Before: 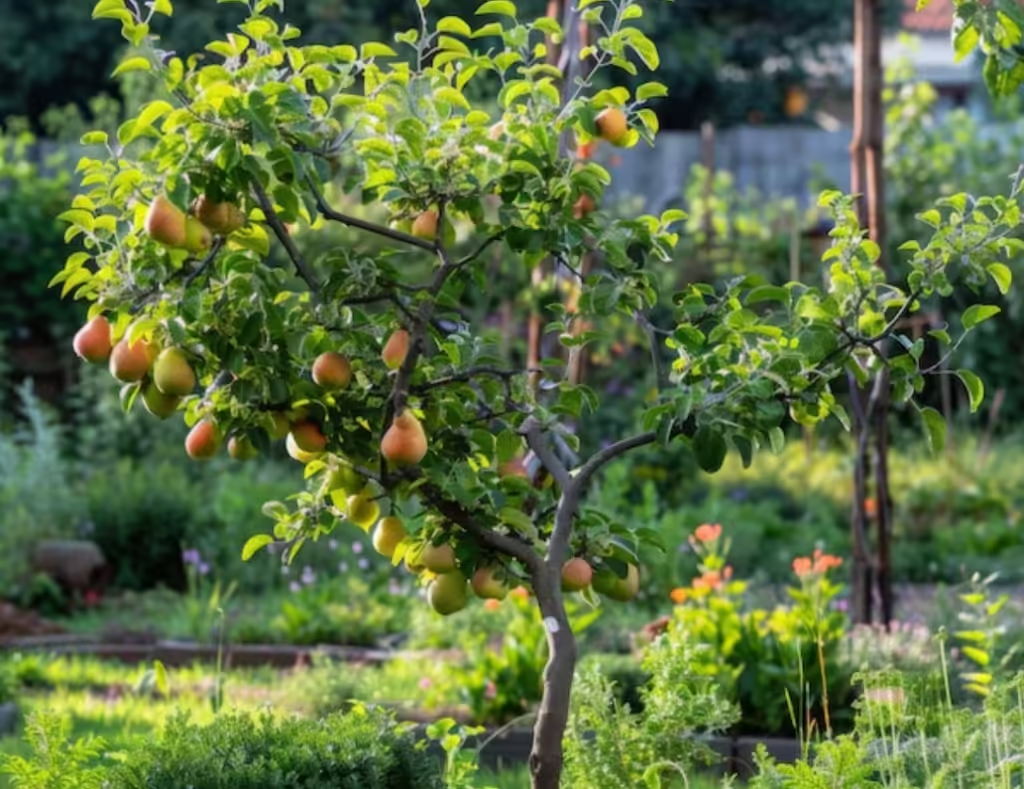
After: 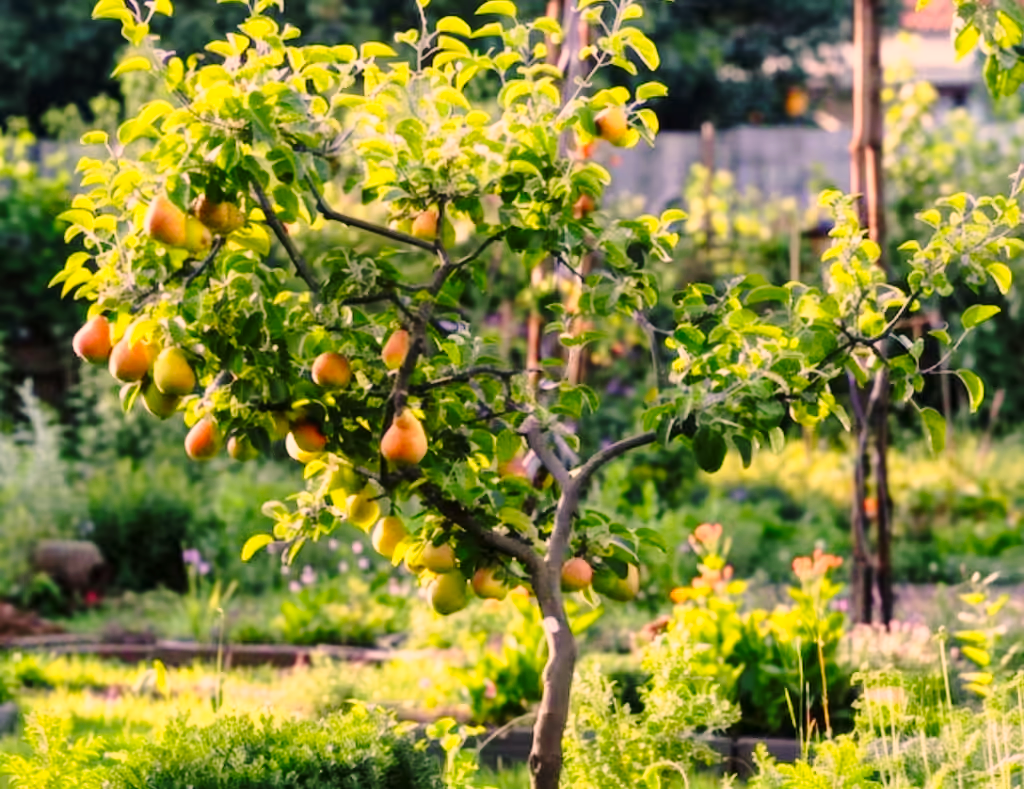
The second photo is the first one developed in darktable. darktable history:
base curve: curves: ch0 [(0, 0) (0.028, 0.03) (0.121, 0.232) (0.46, 0.748) (0.859, 0.968) (1, 1)], preserve colors none
color correction: highlights a* 17.88, highlights b* 18.79
